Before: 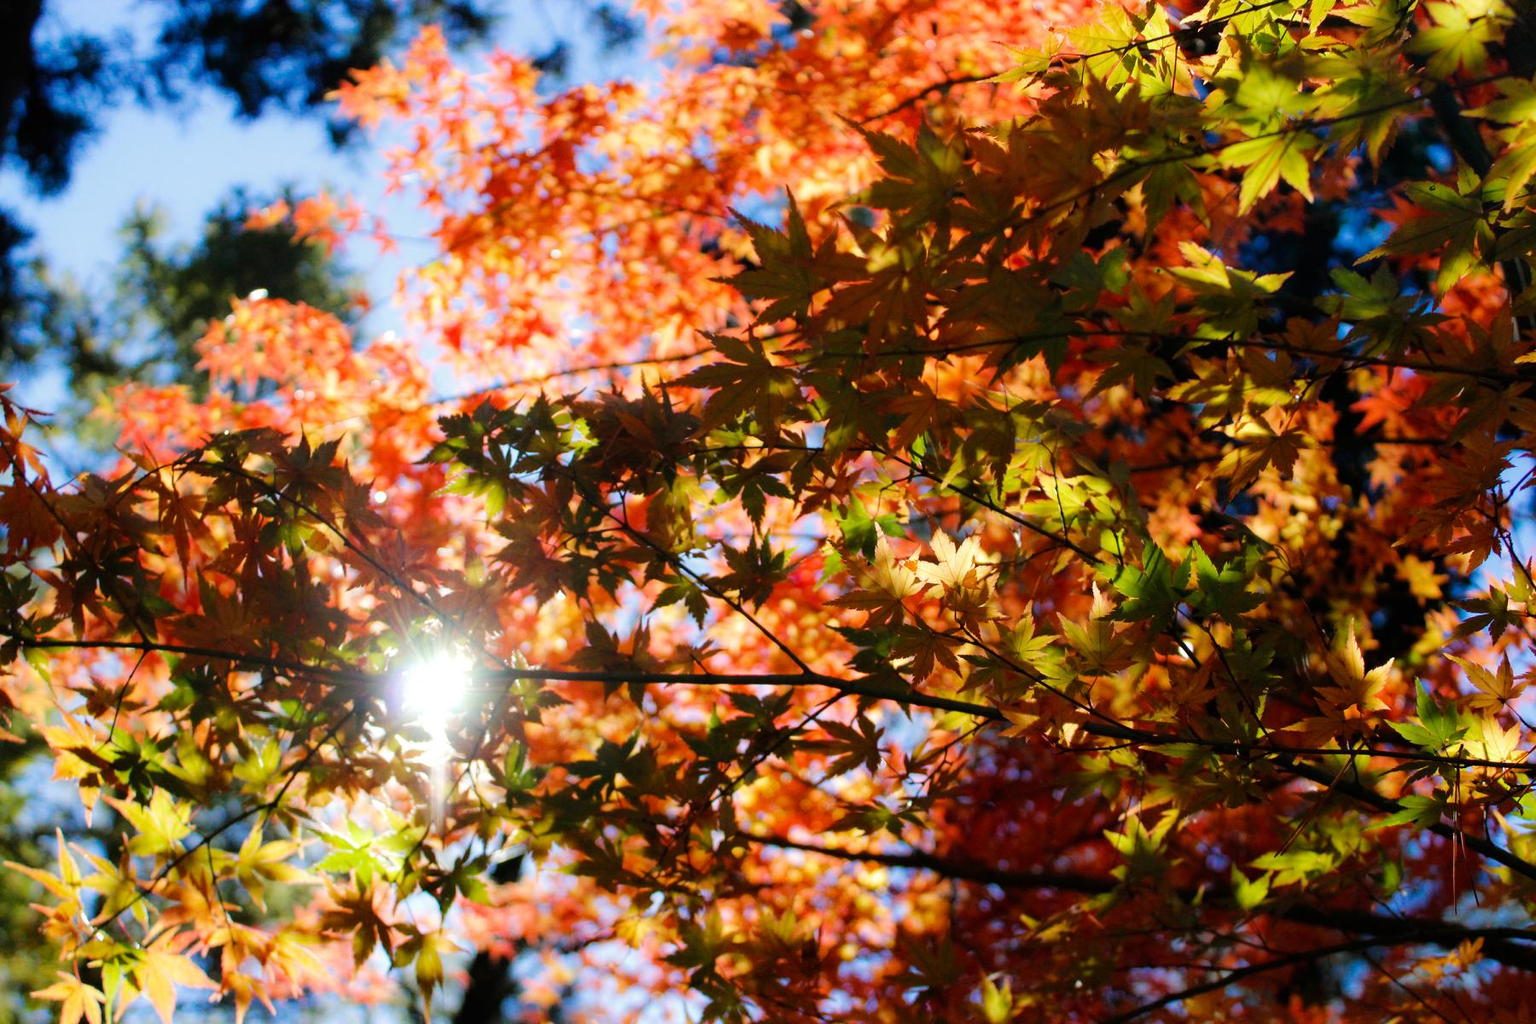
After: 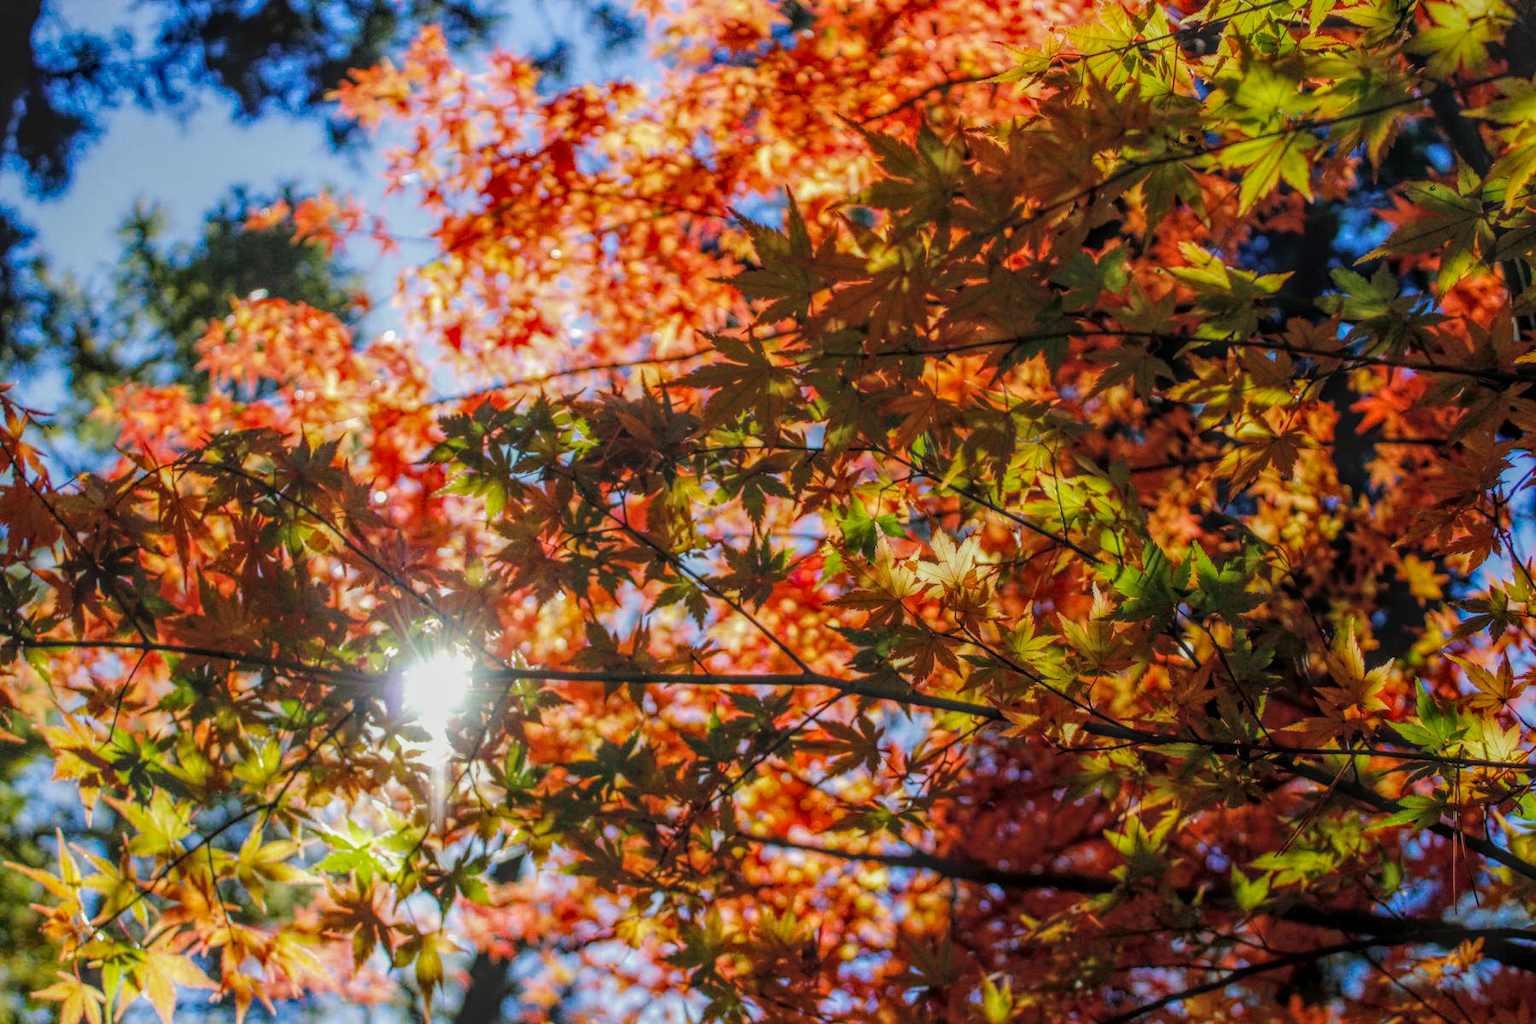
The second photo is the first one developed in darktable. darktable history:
local contrast: highlights 20%, shadows 28%, detail 201%, midtone range 0.2
